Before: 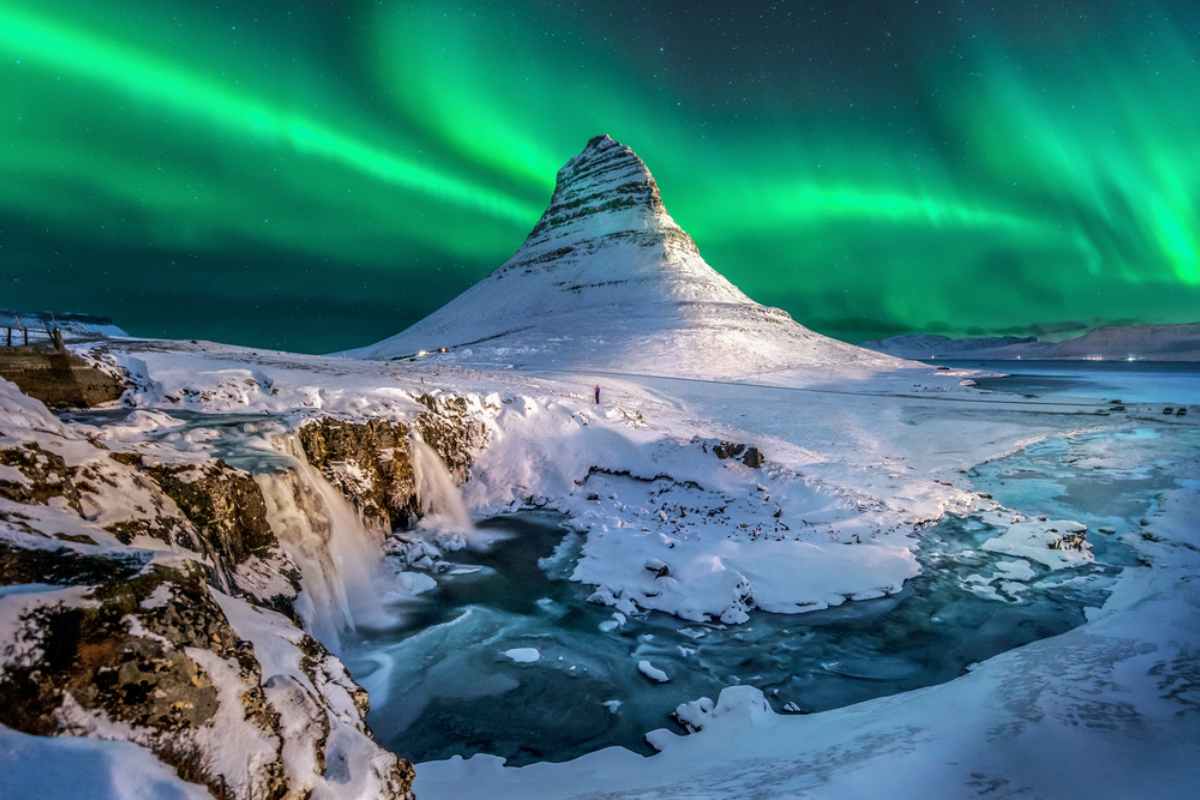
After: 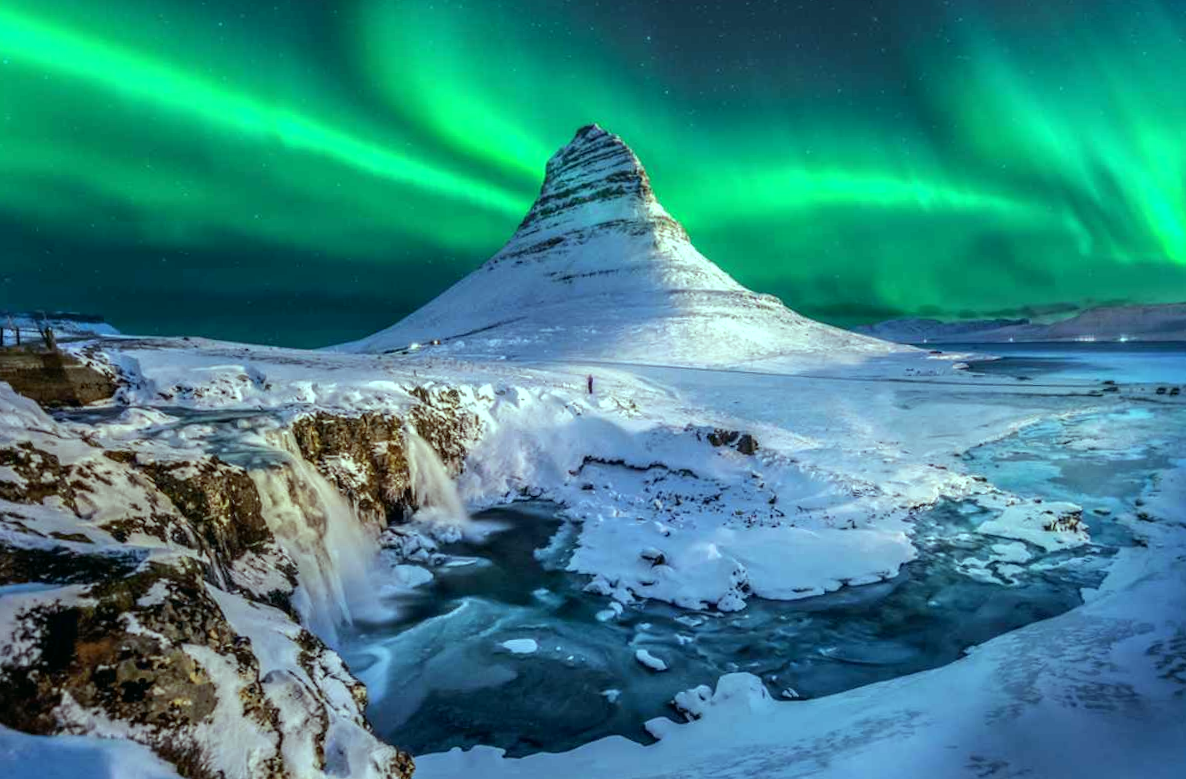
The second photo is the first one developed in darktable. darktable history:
rotate and perspective: rotation -1°, crop left 0.011, crop right 0.989, crop top 0.025, crop bottom 0.975
color balance: mode lift, gamma, gain (sRGB), lift [0.997, 0.979, 1.021, 1.011], gamma [1, 1.084, 0.916, 0.998], gain [1, 0.87, 1.13, 1.101], contrast 4.55%, contrast fulcrum 38.24%, output saturation 104.09%
